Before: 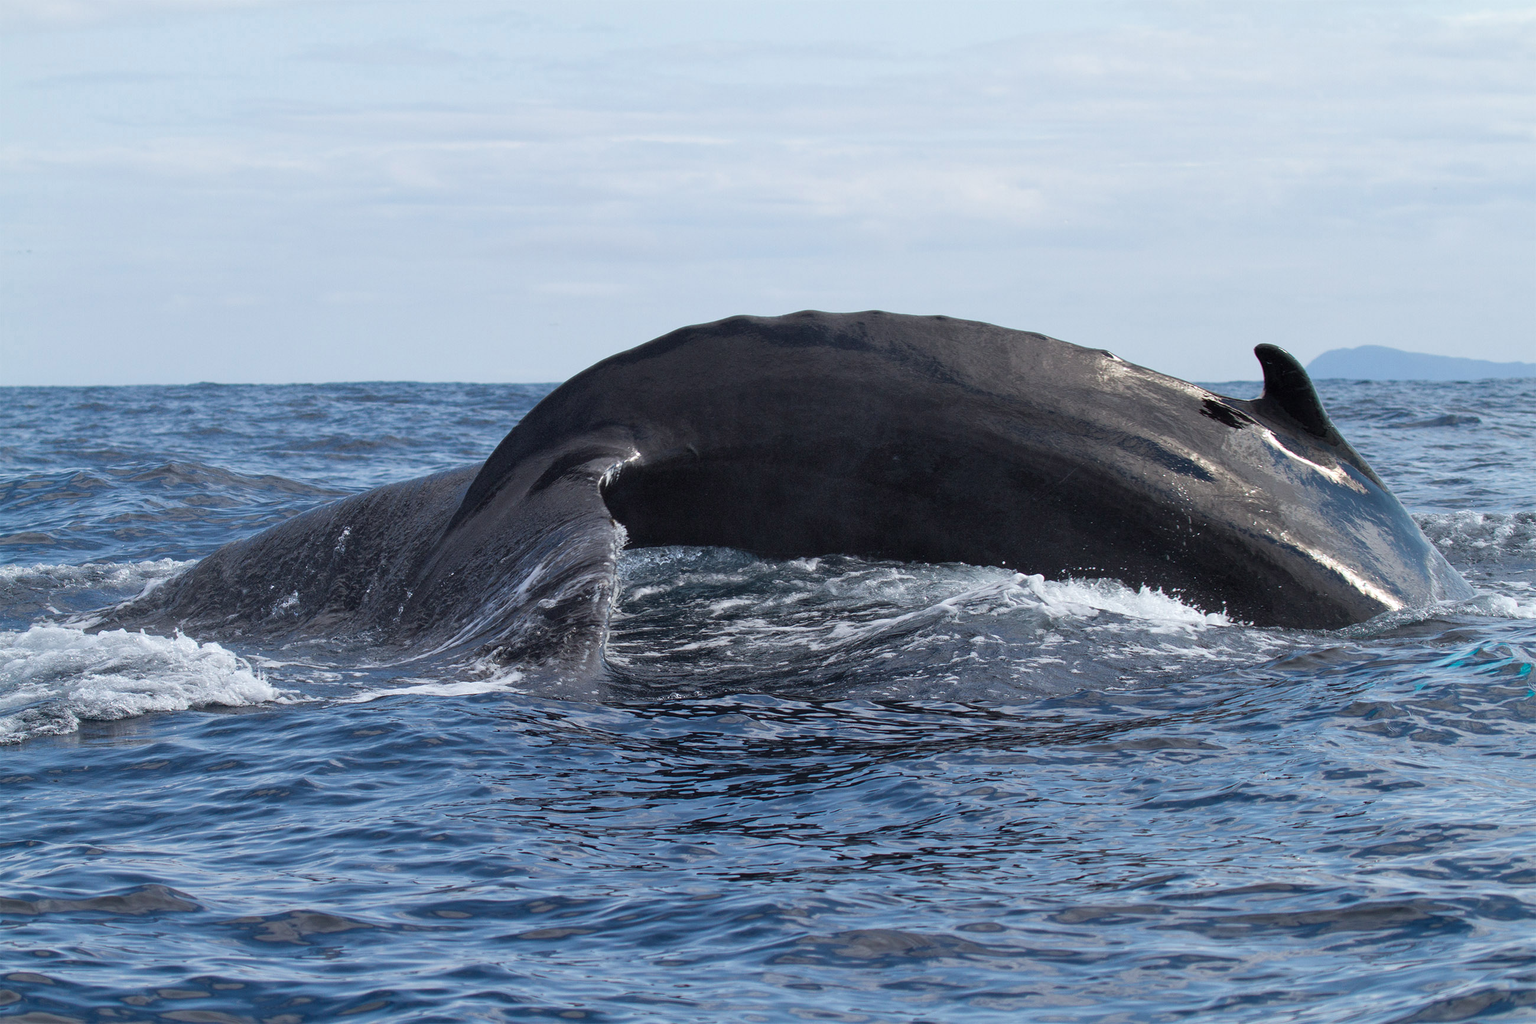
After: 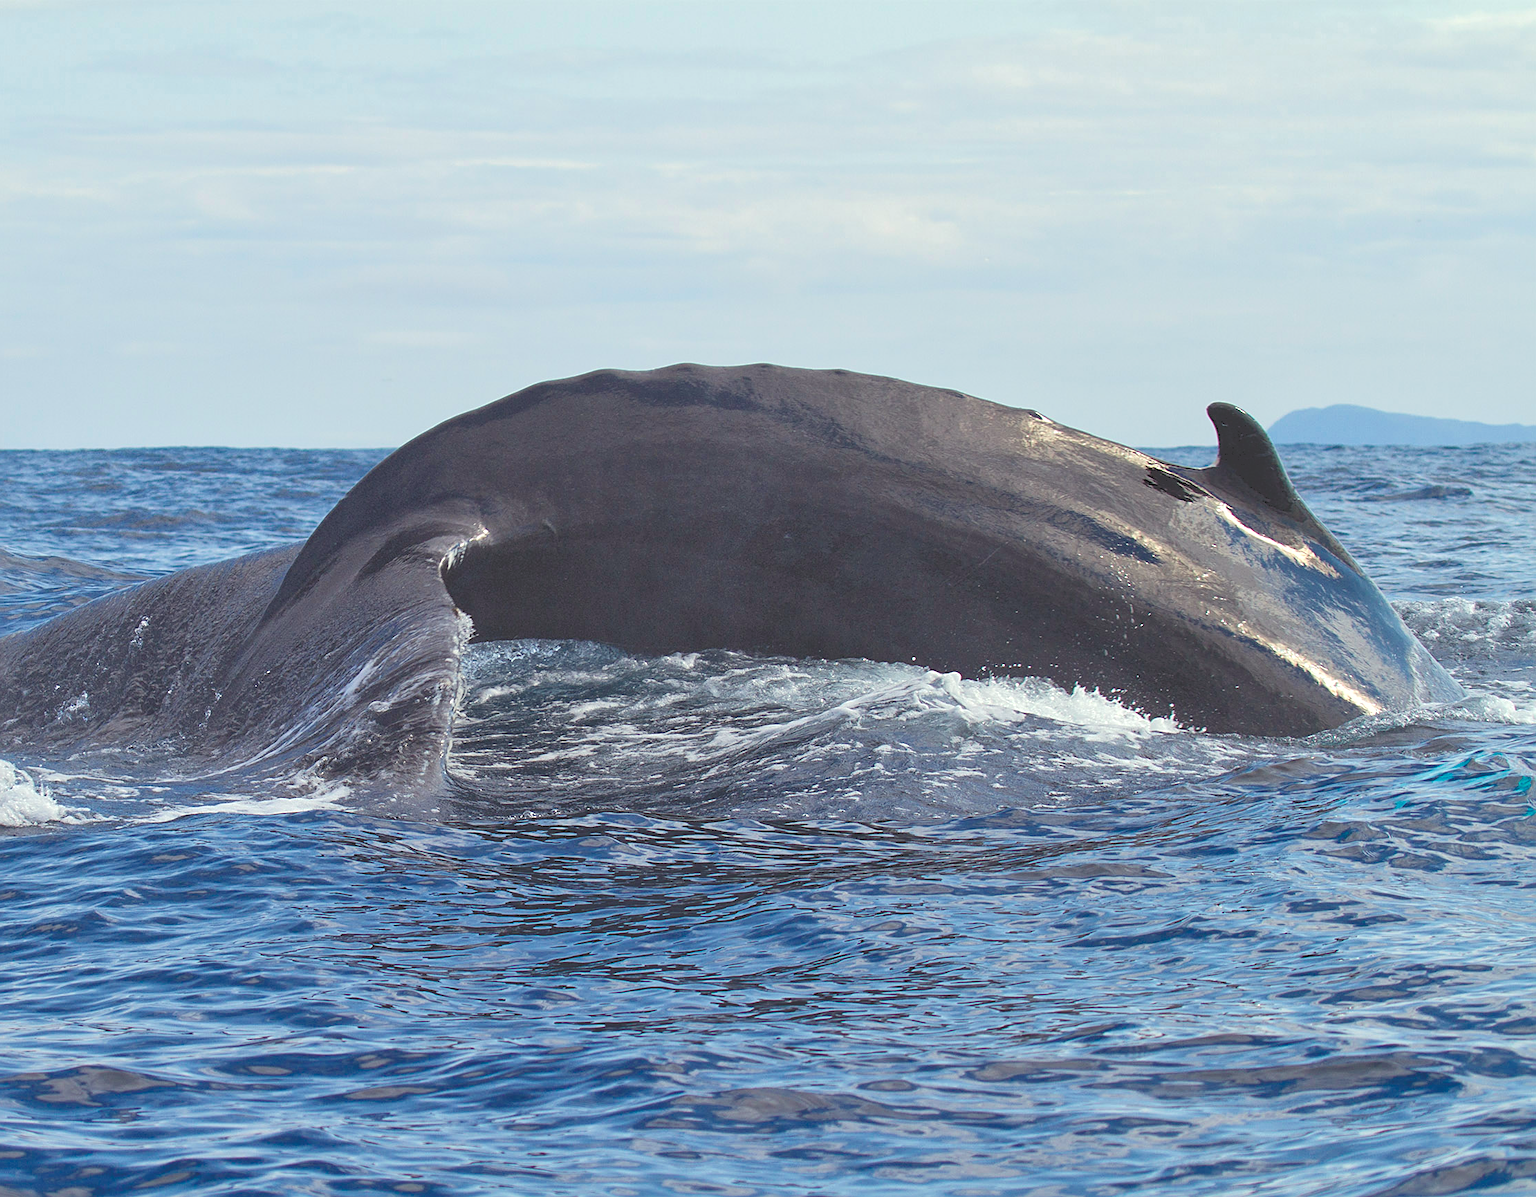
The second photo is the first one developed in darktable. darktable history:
local contrast: mode bilateral grid, contrast 20, coarseness 50, detail 120%, midtone range 0.2
sharpen: on, module defaults
color balance rgb: shadows lift › chroma 1.026%, shadows lift › hue 28.3°, highlights gain › luminance 6.55%, highlights gain › chroma 2.491%, highlights gain › hue 89.29°, perceptual saturation grading › global saturation 29.931%, saturation formula JzAzBz (2021)
tone curve: curves: ch0 [(0, 0) (0.003, 0.238) (0.011, 0.238) (0.025, 0.242) (0.044, 0.256) (0.069, 0.277) (0.1, 0.294) (0.136, 0.315) (0.177, 0.345) (0.224, 0.379) (0.277, 0.419) (0.335, 0.463) (0.399, 0.511) (0.468, 0.566) (0.543, 0.627) (0.623, 0.687) (0.709, 0.75) (0.801, 0.824) (0.898, 0.89) (1, 1)], color space Lab, independent channels, preserve colors none
crop and rotate: left 14.565%
